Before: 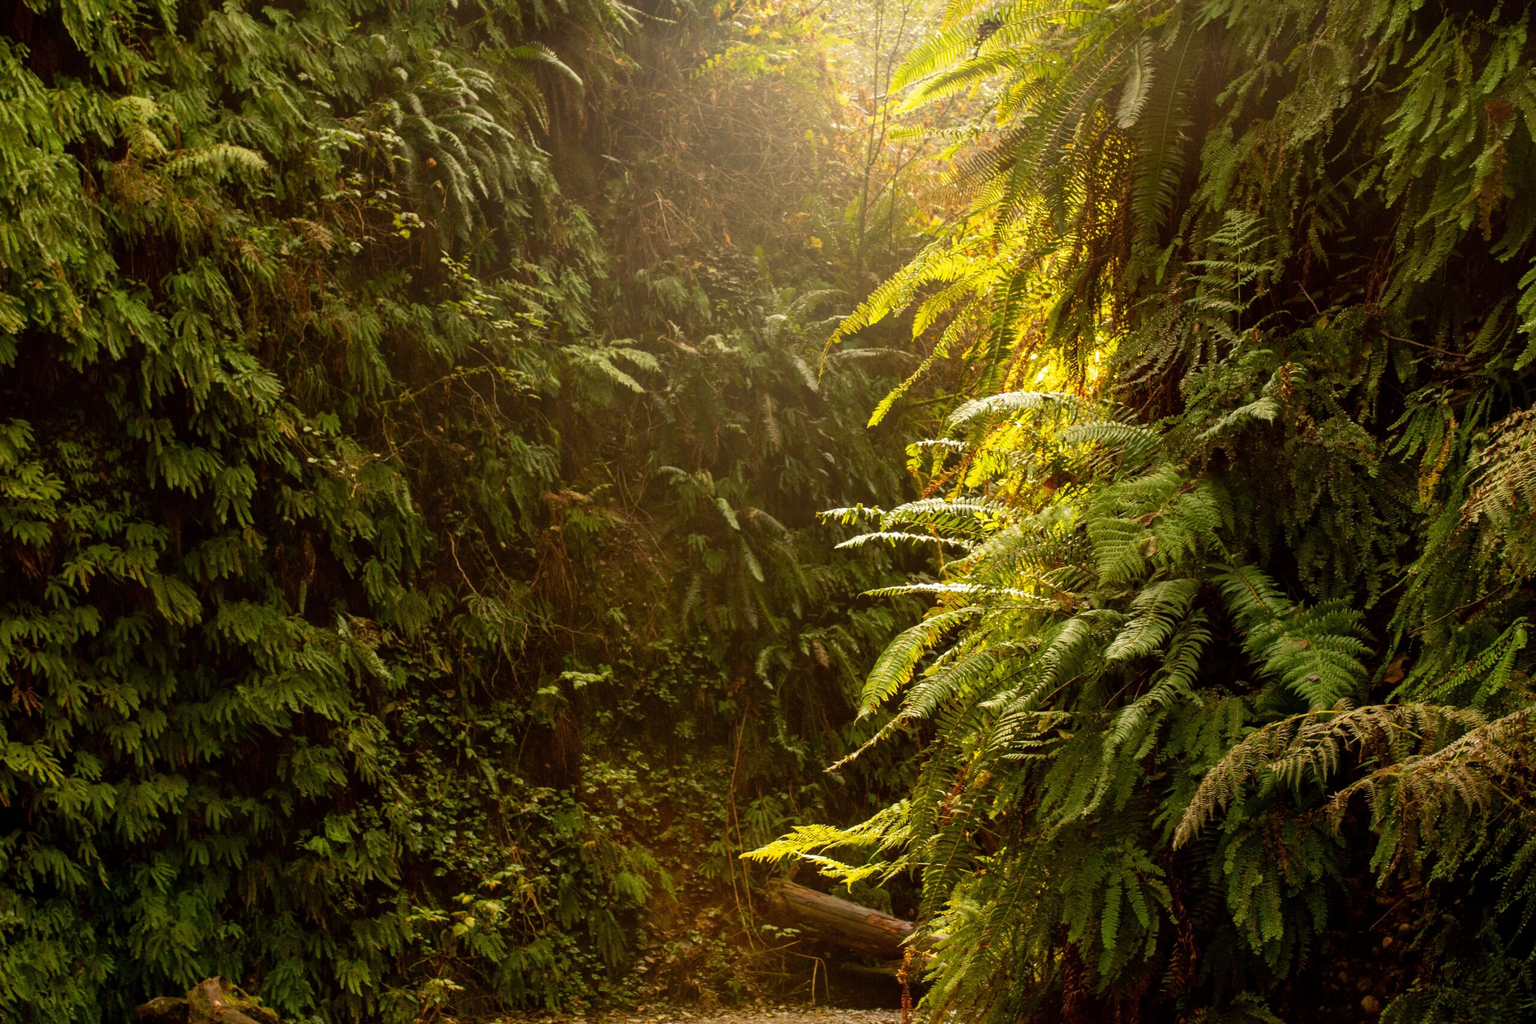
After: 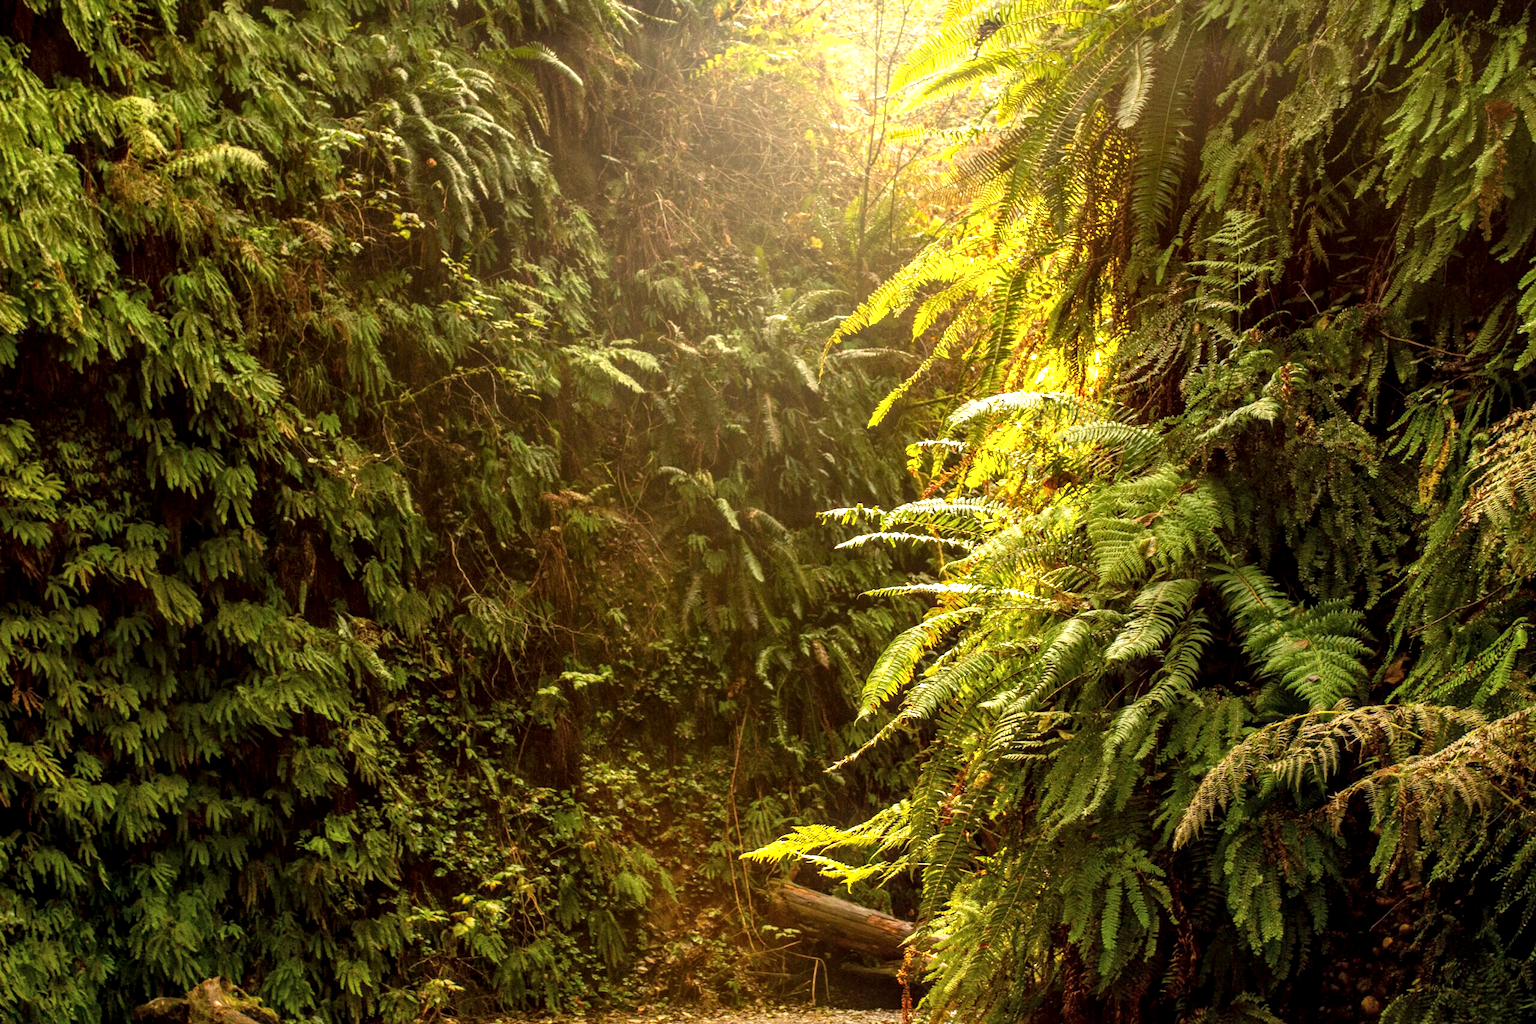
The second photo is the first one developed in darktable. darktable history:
local contrast: detail 130%
exposure: black level correction 0, exposure 0.691 EV, compensate exposure bias true, compensate highlight preservation false
